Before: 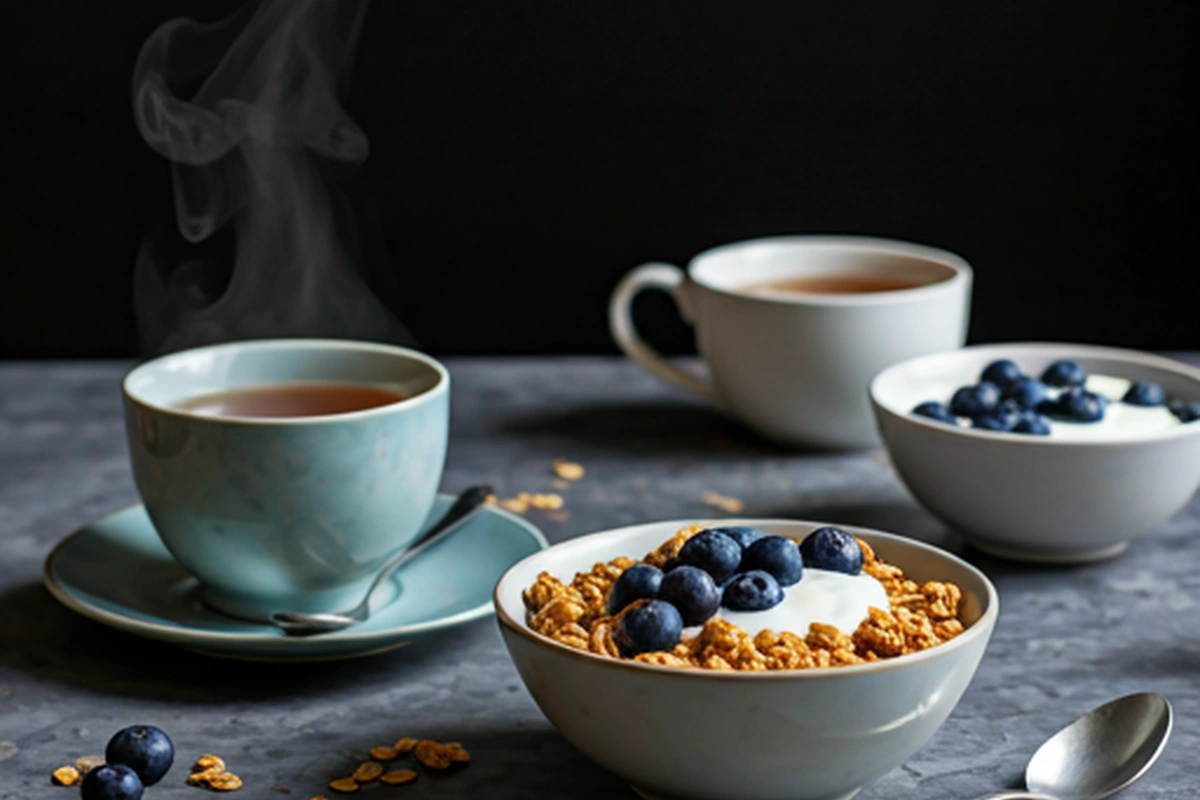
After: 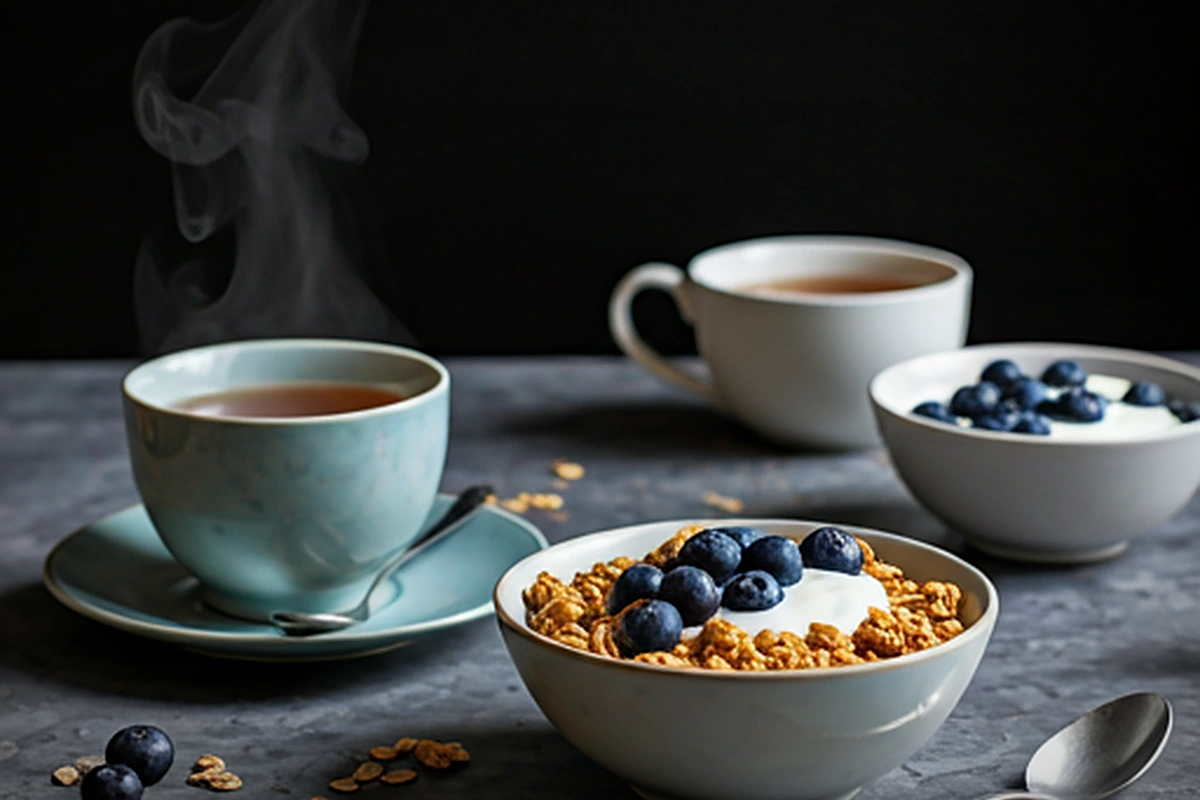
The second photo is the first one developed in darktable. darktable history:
sharpen: on, module defaults
vignetting: fall-off start 87%, automatic ratio true
